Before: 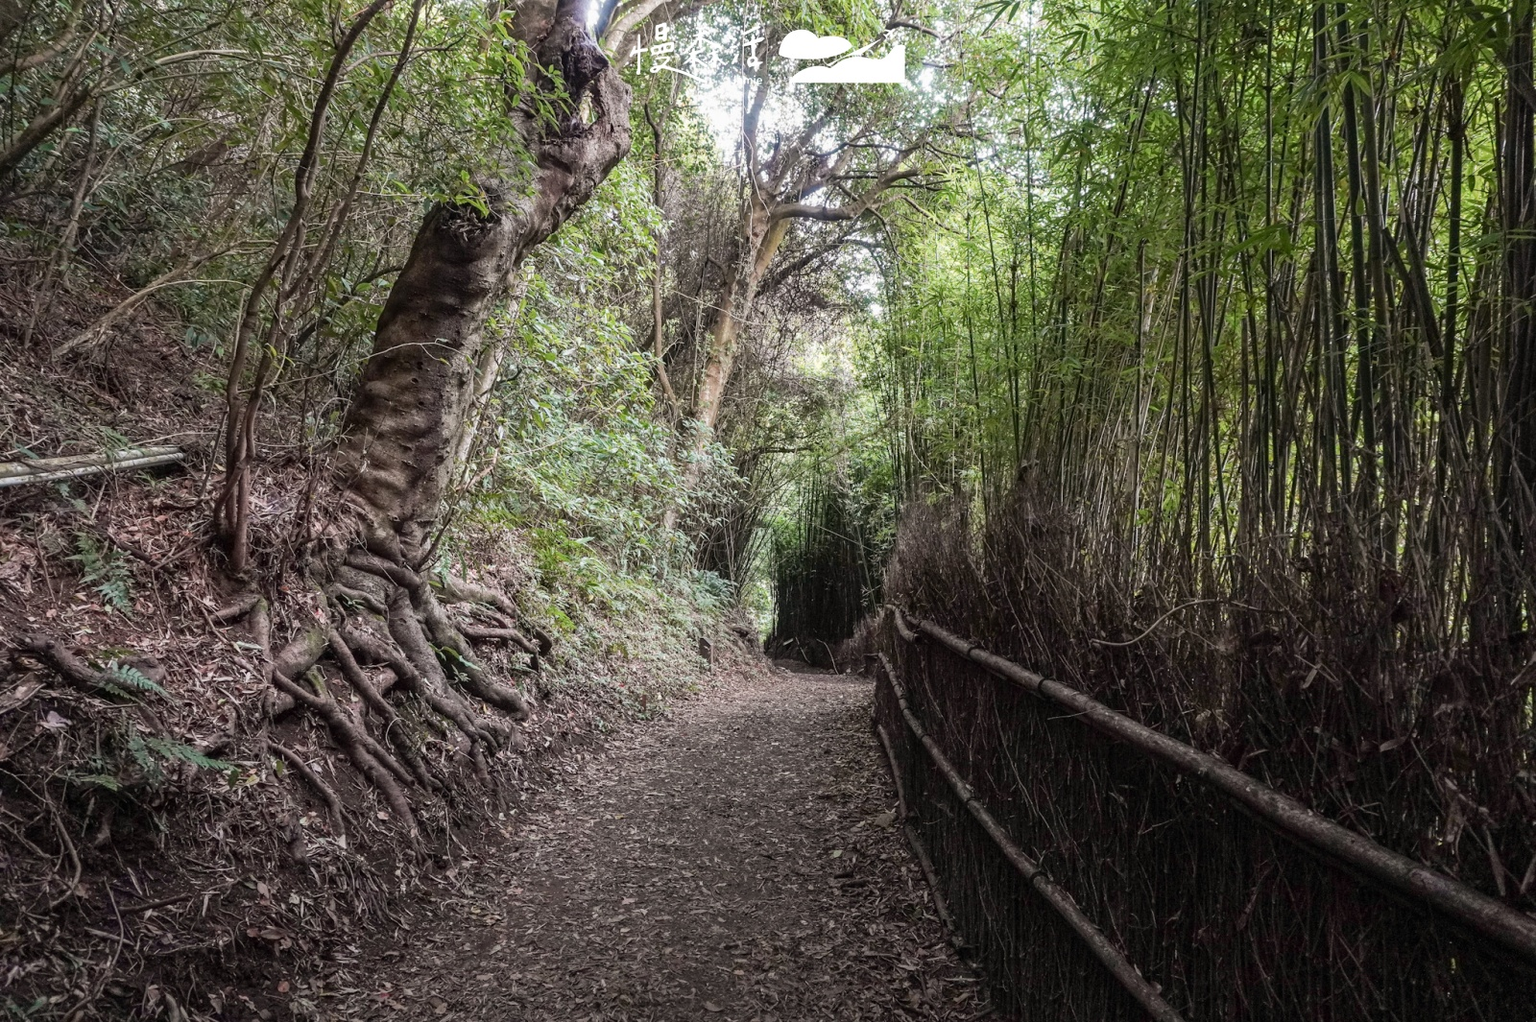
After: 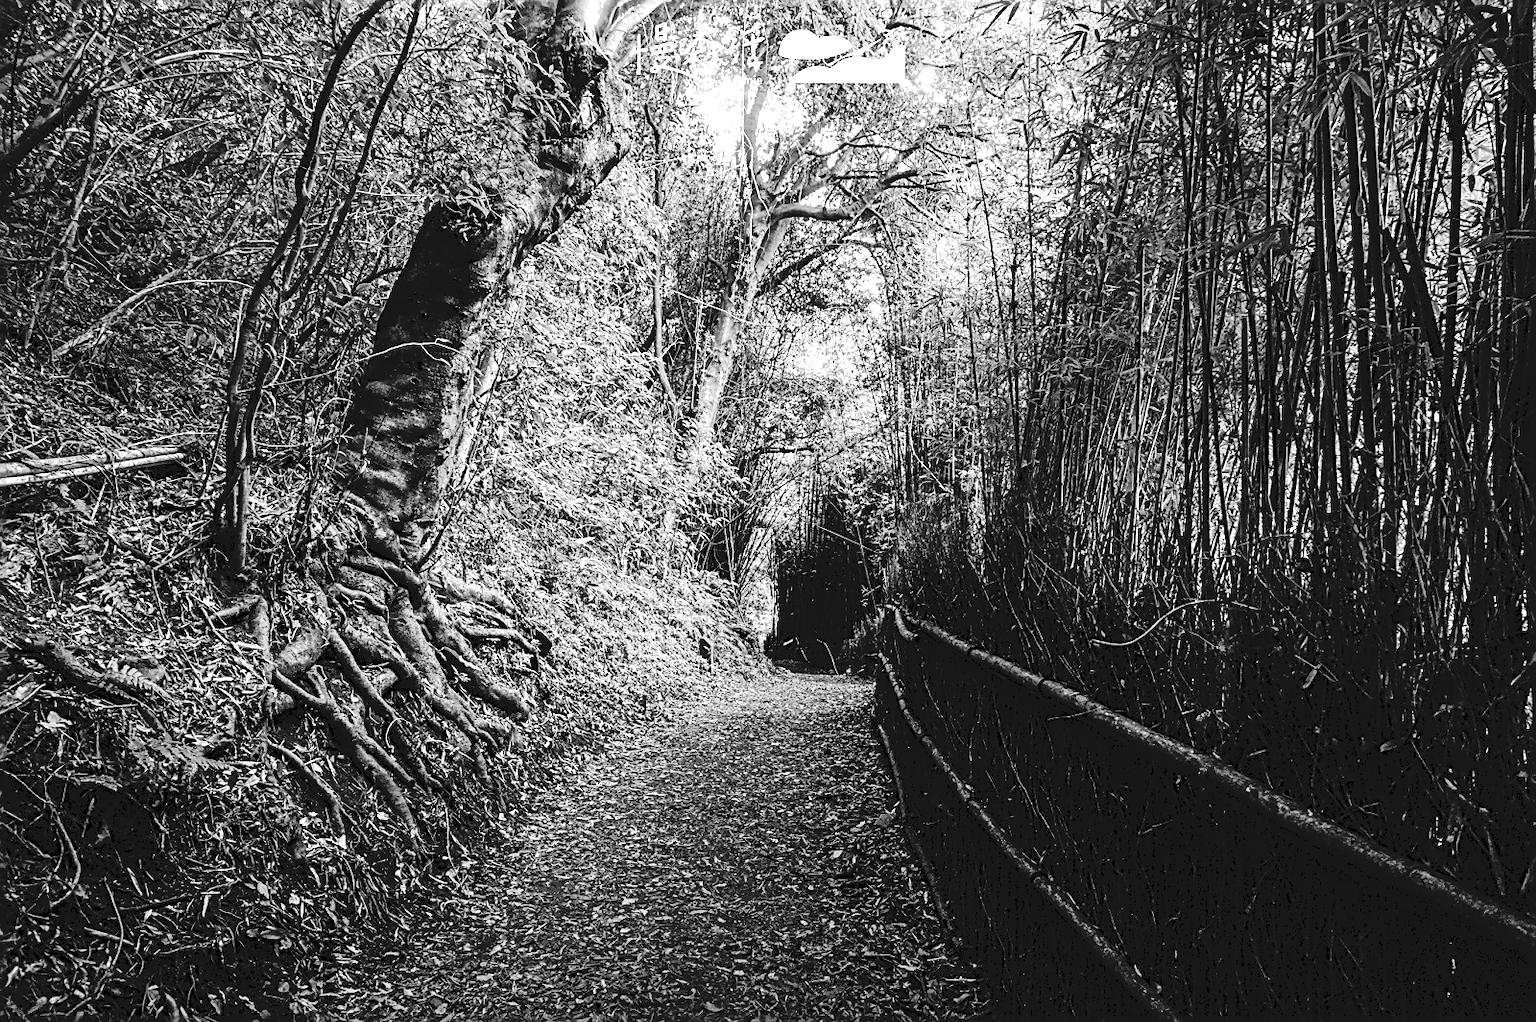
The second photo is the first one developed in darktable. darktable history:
tone equalizer: -8 EV -0.417 EV, -7 EV -0.389 EV, -6 EV -0.333 EV, -5 EV -0.222 EV, -3 EV 0.222 EV, -2 EV 0.333 EV, -1 EV 0.389 EV, +0 EV 0.417 EV, edges refinement/feathering 500, mask exposure compensation -1.57 EV, preserve details no
white balance: red 0.98, blue 1.61
sharpen: radius 2.531, amount 0.628
monochrome: on, module defaults
tone curve: curves: ch0 [(0, 0) (0.003, 0.075) (0.011, 0.079) (0.025, 0.079) (0.044, 0.082) (0.069, 0.085) (0.1, 0.089) (0.136, 0.096) (0.177, 0.105) (0.224, 0.14) (0.277, 0.202) (0.335, 0.304) (0.399, 0.417) (0.468, 0.521) (0.543, 0.636) (0.623, 0.726) (0.709, 0.801) (0.801, 0.878) (0.898, 0.927) (1, 1)], preserve colors none
